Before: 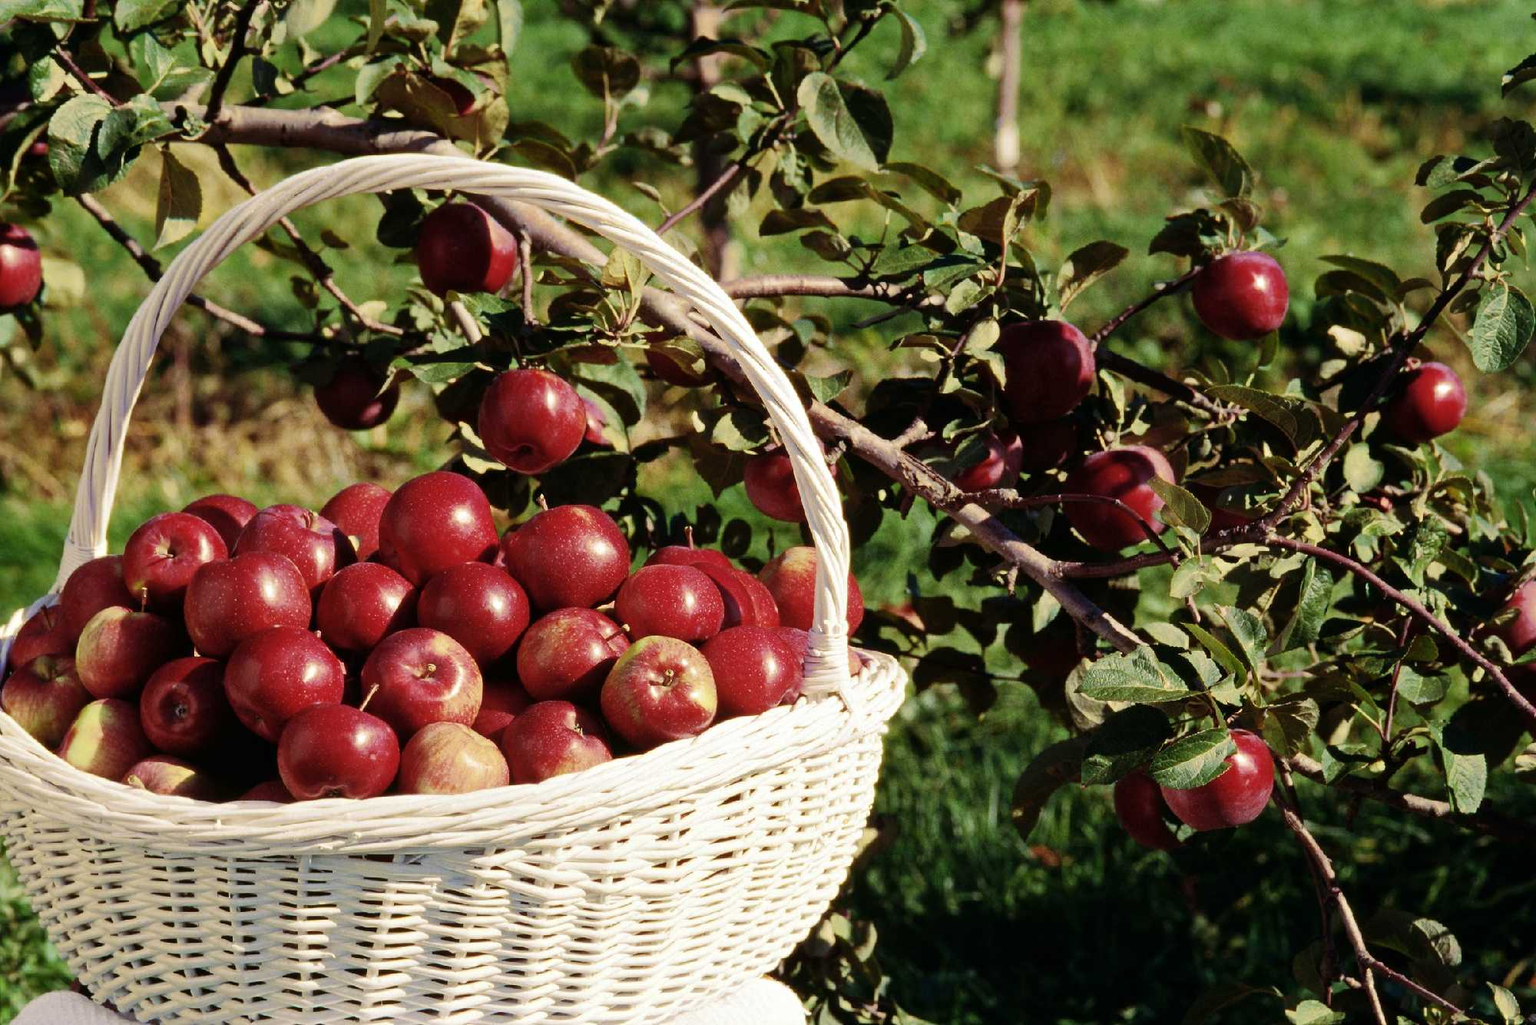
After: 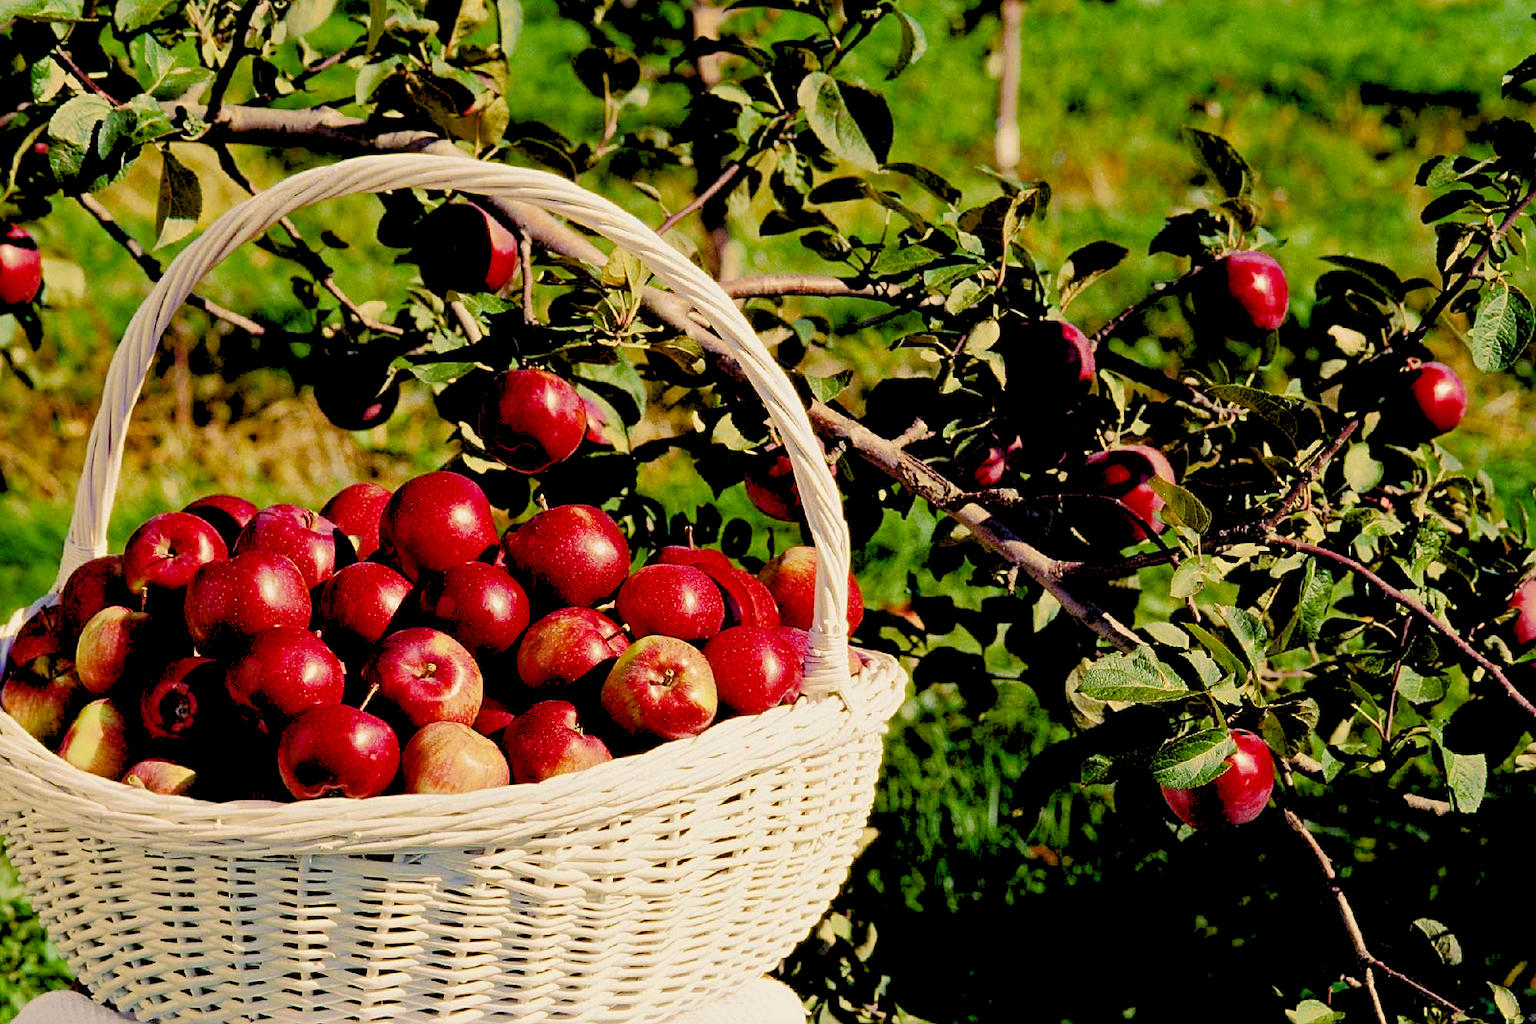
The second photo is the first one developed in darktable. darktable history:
sharpen: on, module defaults
rgb levels: preserve colors sum RGB, levels [[0.038, 0.433, 0.934], [0, 0.5, 1], [0, 0.5, 1]]
color balance rgb: shadows lift › chroma 3%, shadows lift › hue 240.84°, highlights gain › chroma 3%, highlights gain › hue 73.2°, global offset › luminance -0.5%, perceptual saturation grading › global saturation 20%, perceptual saturation grading › highlights -25%, perceptual saturation grading › shadows 50%, global vibrance 25.26%
